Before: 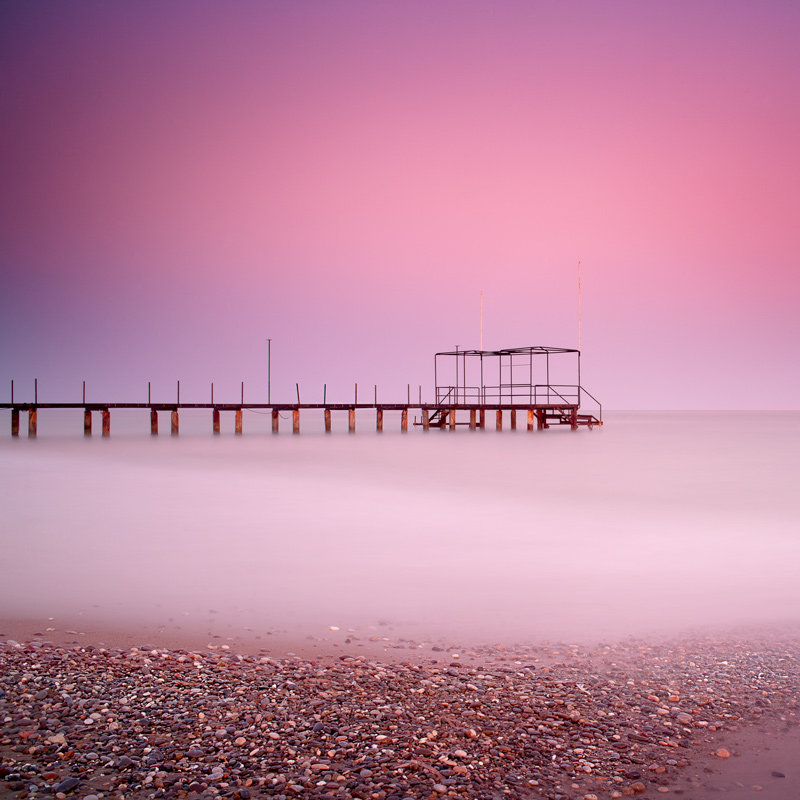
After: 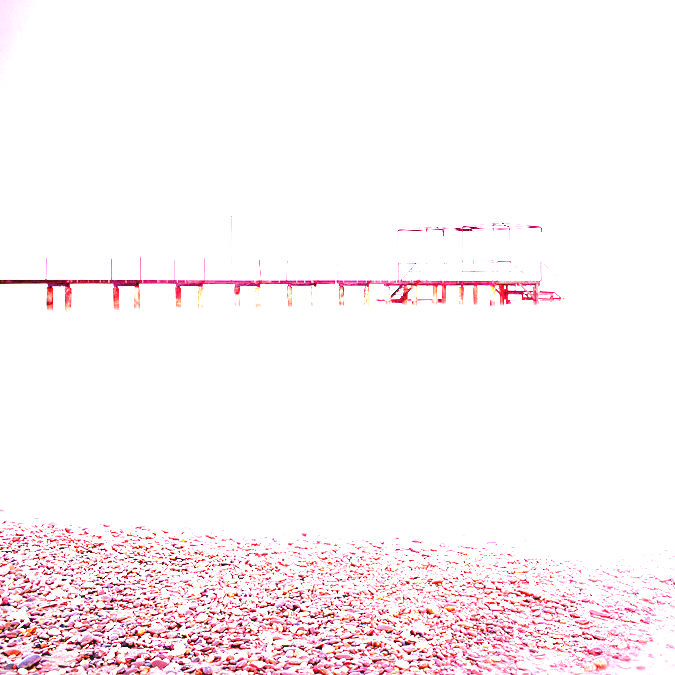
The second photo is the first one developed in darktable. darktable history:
crop and rotate: left 4.842%, top 15.51%, right 10.668%
exposure: black level correction 0, exposure 4 EV, compensate exposure bias true, compensate highlight preservation false
